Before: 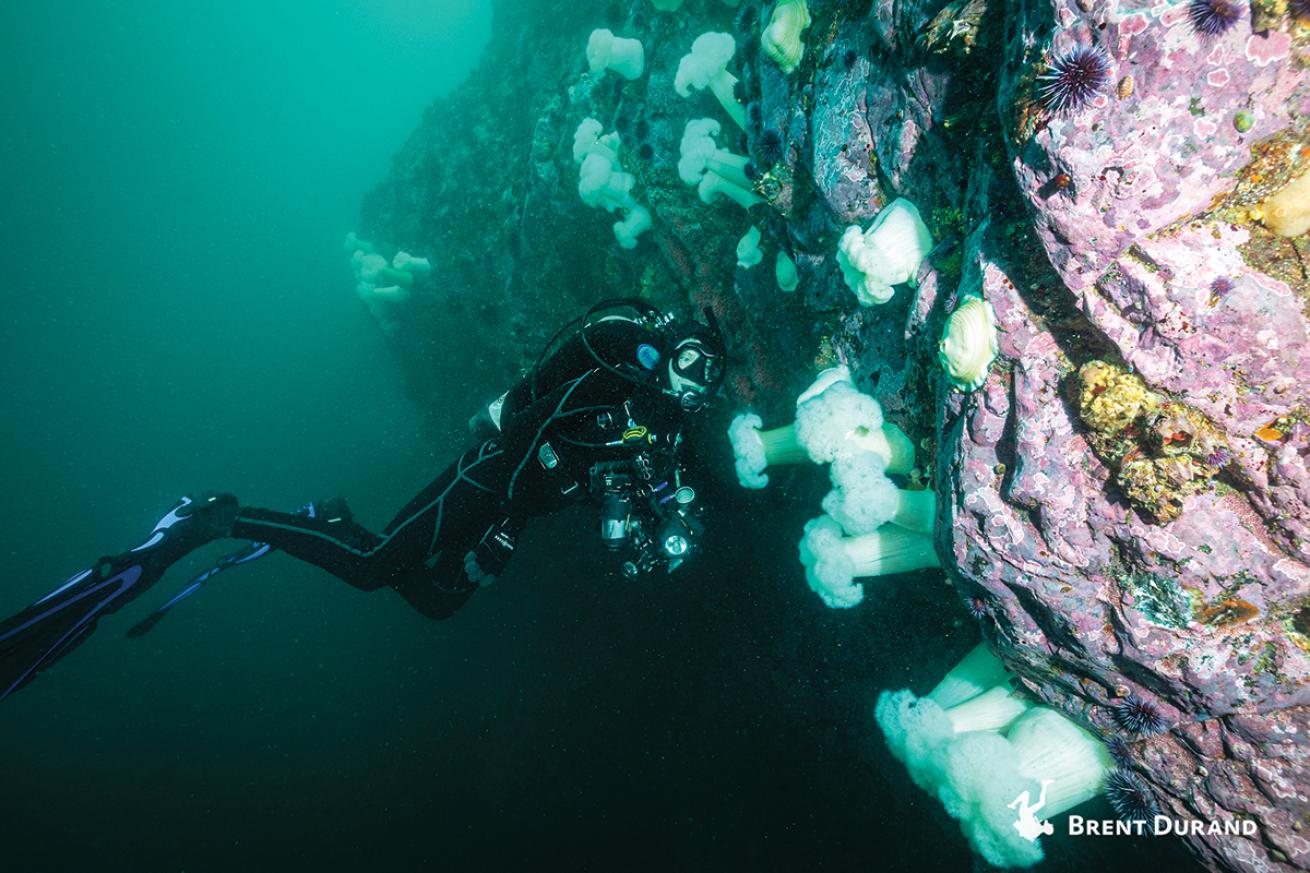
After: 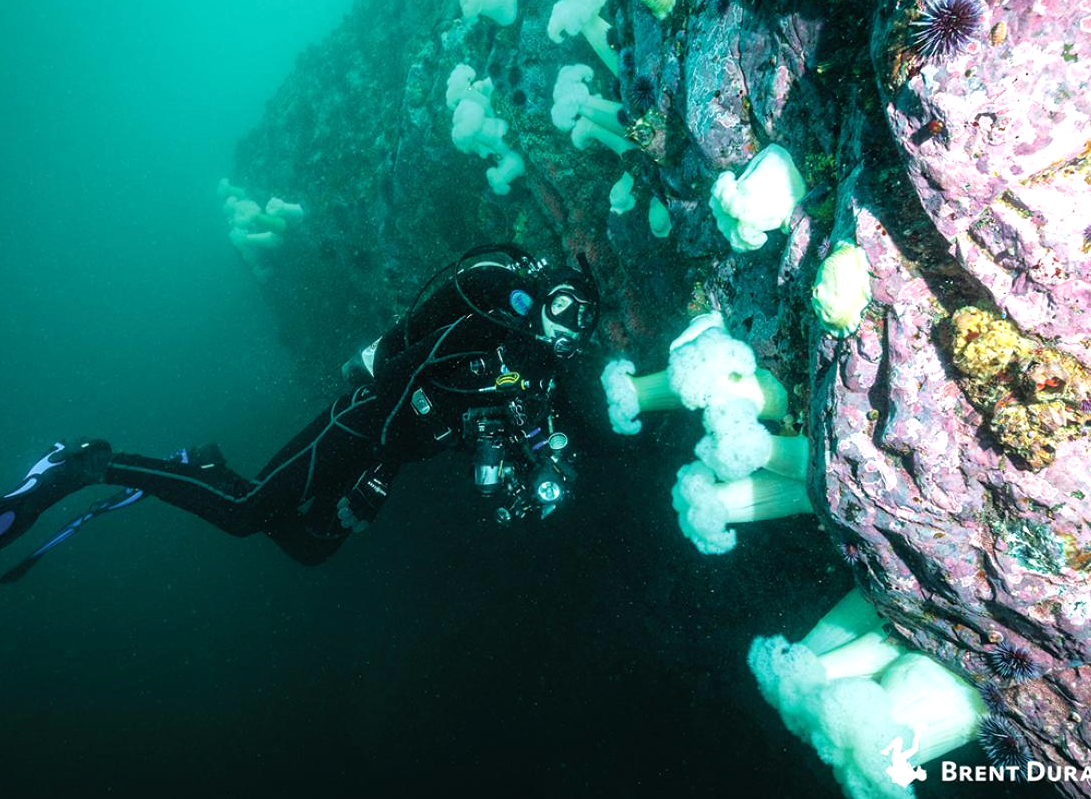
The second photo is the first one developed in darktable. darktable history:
crop: left 9.759%, top 6.272%, right 6.888%, bottom 2.192%
tone equalizer: -8 EV -0.383 EV, -7 EV -0.393 EV, -6 EV -0.317 EV, -5 EV -0.199 EV, -3 EV 0.221 EV, -2 EV 0.309 EV, -1 EV 0.378 EV, +0 EV 0.392 EV, mask exposure compensation -0.503 EV
